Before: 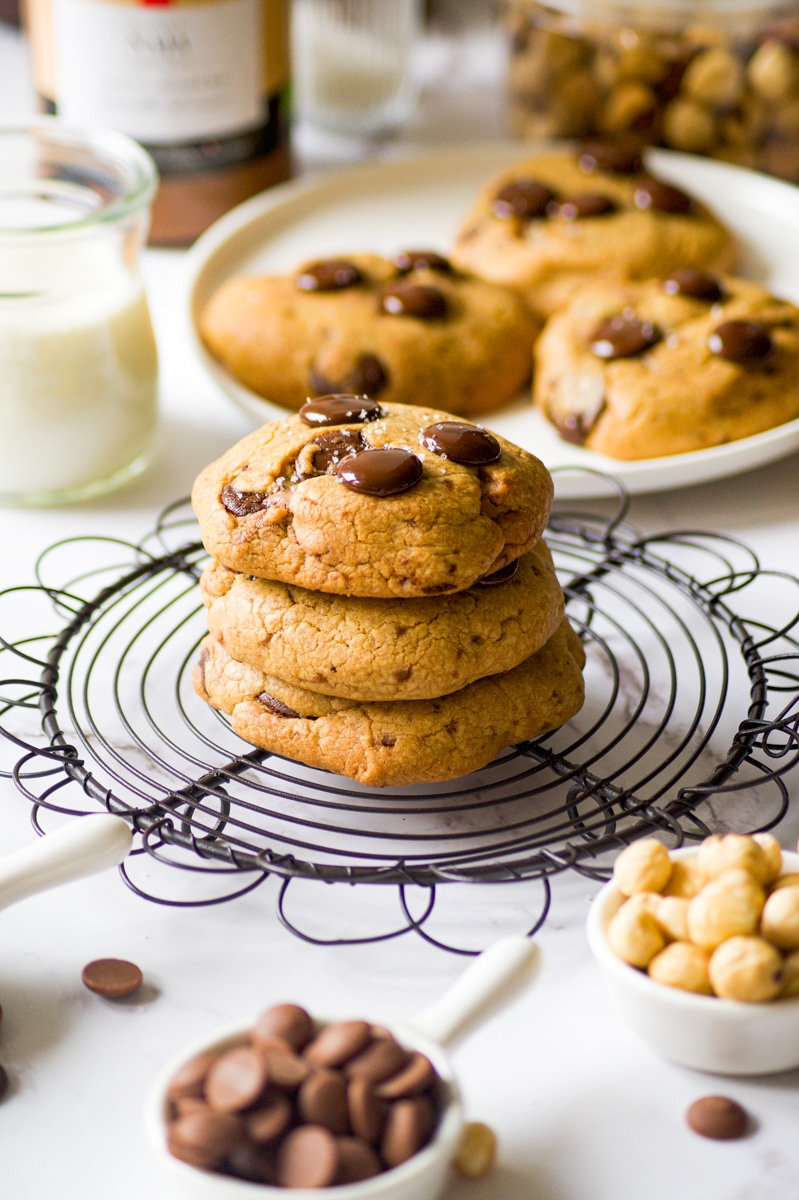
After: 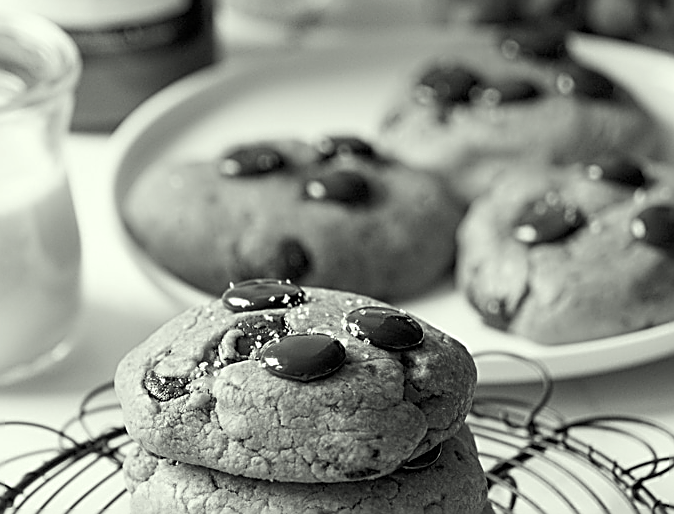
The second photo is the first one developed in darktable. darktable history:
color calibration: output gray [0.25, 0.35, 0.4, 0], illuminant F (fluorescent), F source F9 (Cool White Deluxe 4150 K) – high CRI, x 0.375, y 0.373, temperature 4159.3 K
crop and rotate: left 9.665%, top 9.664%, right 5.886%, bottom 47.477%
sharpen: amount 0.983
color correction: highlights a* -4.43, highlights b* 6.63
